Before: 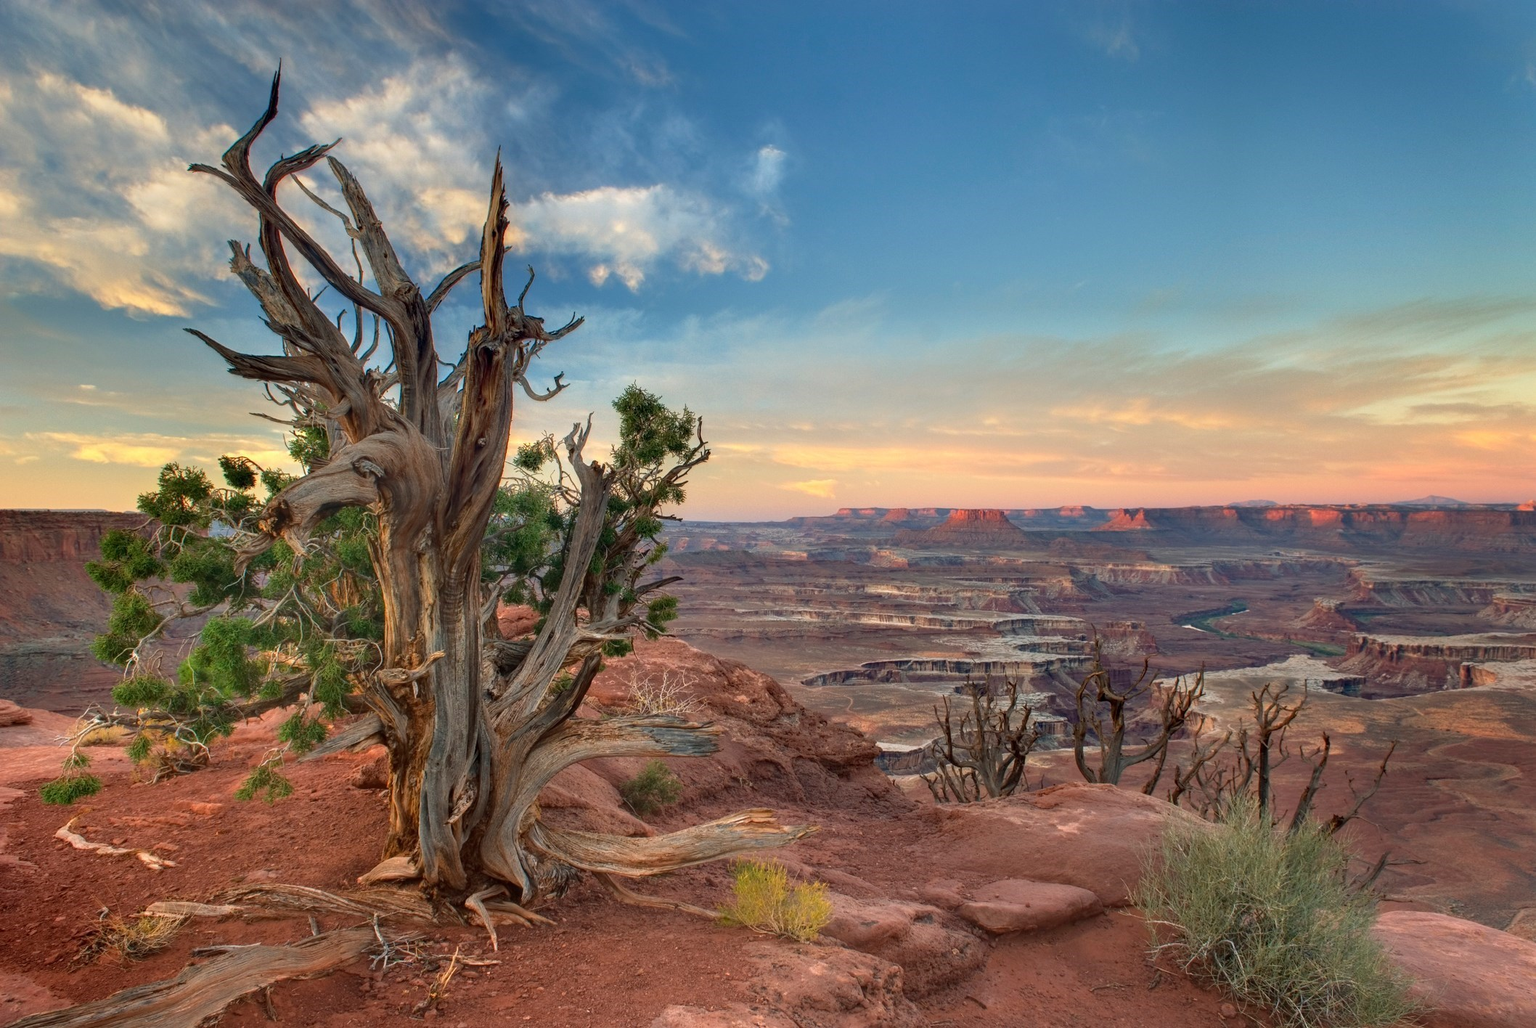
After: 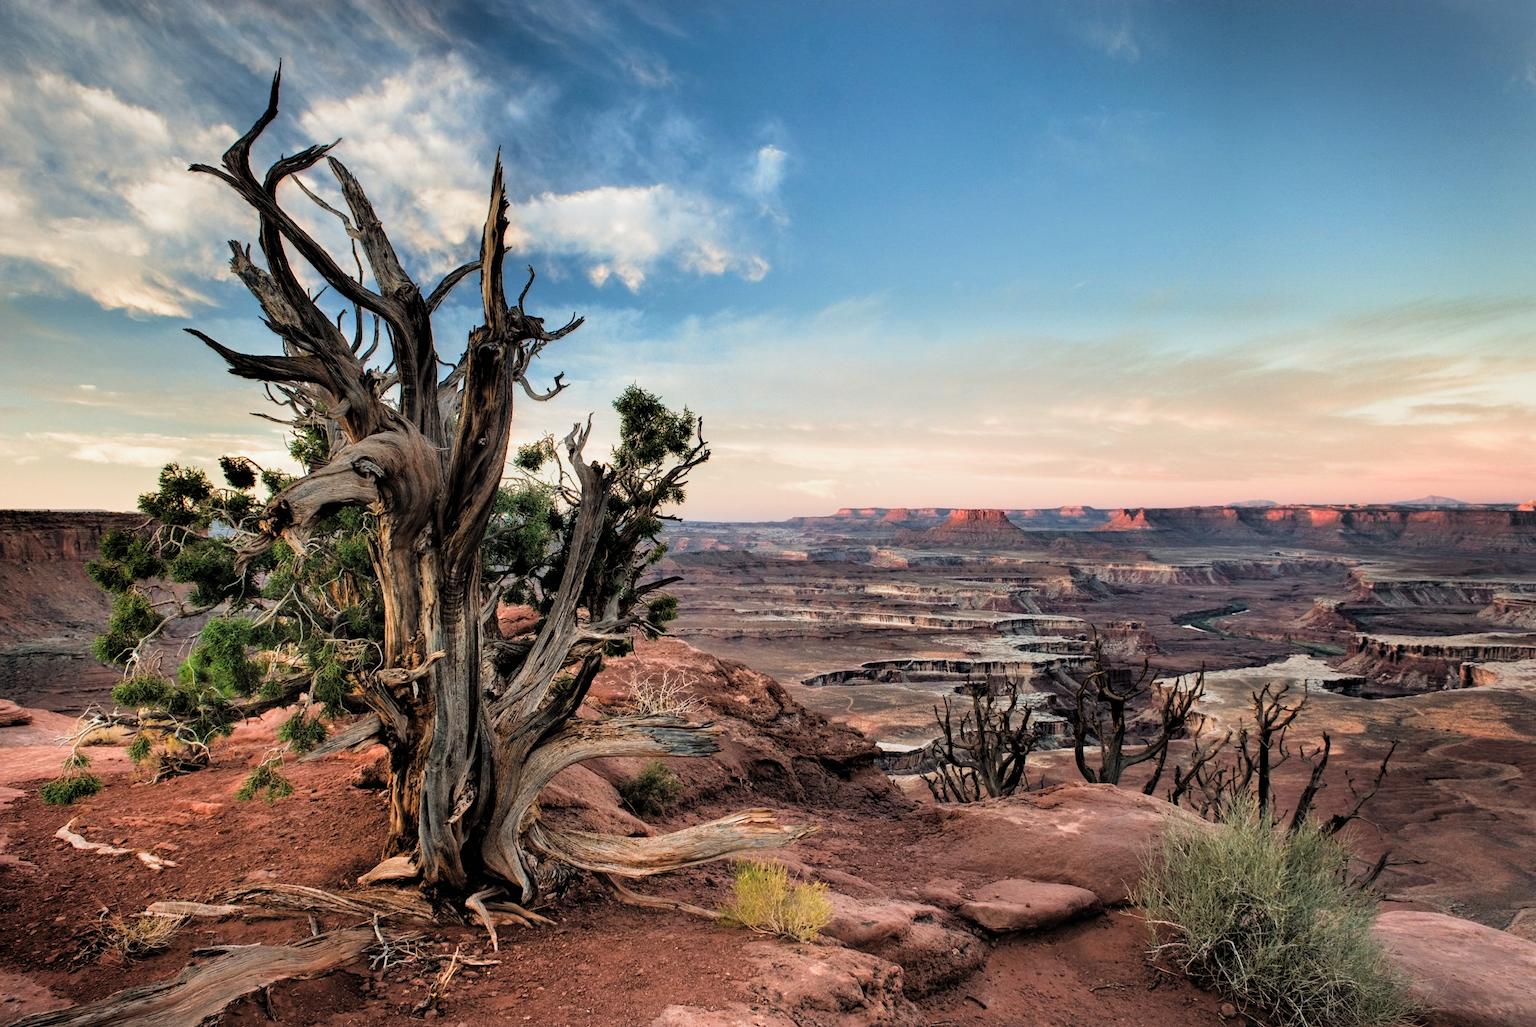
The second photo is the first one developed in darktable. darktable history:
exposure: exposure 0.201 EV, compensate highlight preservation false
shadows and highlights: shadows 13.17, white point adjustment 1.27, highlights -2.19, soften with gaussian
filmic rgb: black relative exposure -4.05 EV, white relative exposure 3 EV, hardness 3, contrast 1.488, add noise in highlights 0.001, preserve chrominance luminance Y, color science v3 (2019), use custom middle-gray values true, contrast in highlights soft
vignetting: fall-off start 97.83%, fall-off radius 98.87%, center (-0.015, 0), width/height ratio 1.375
